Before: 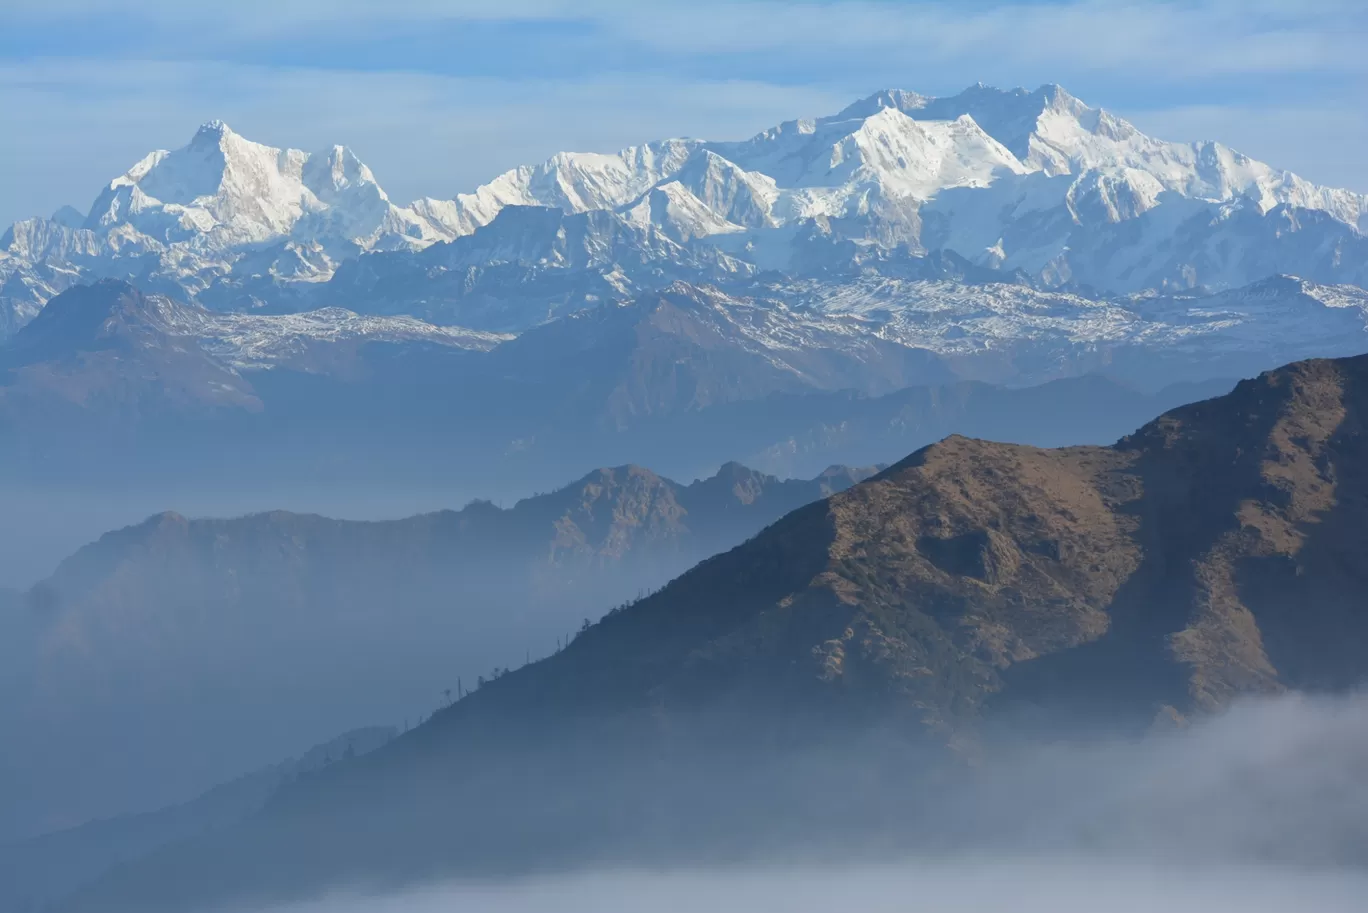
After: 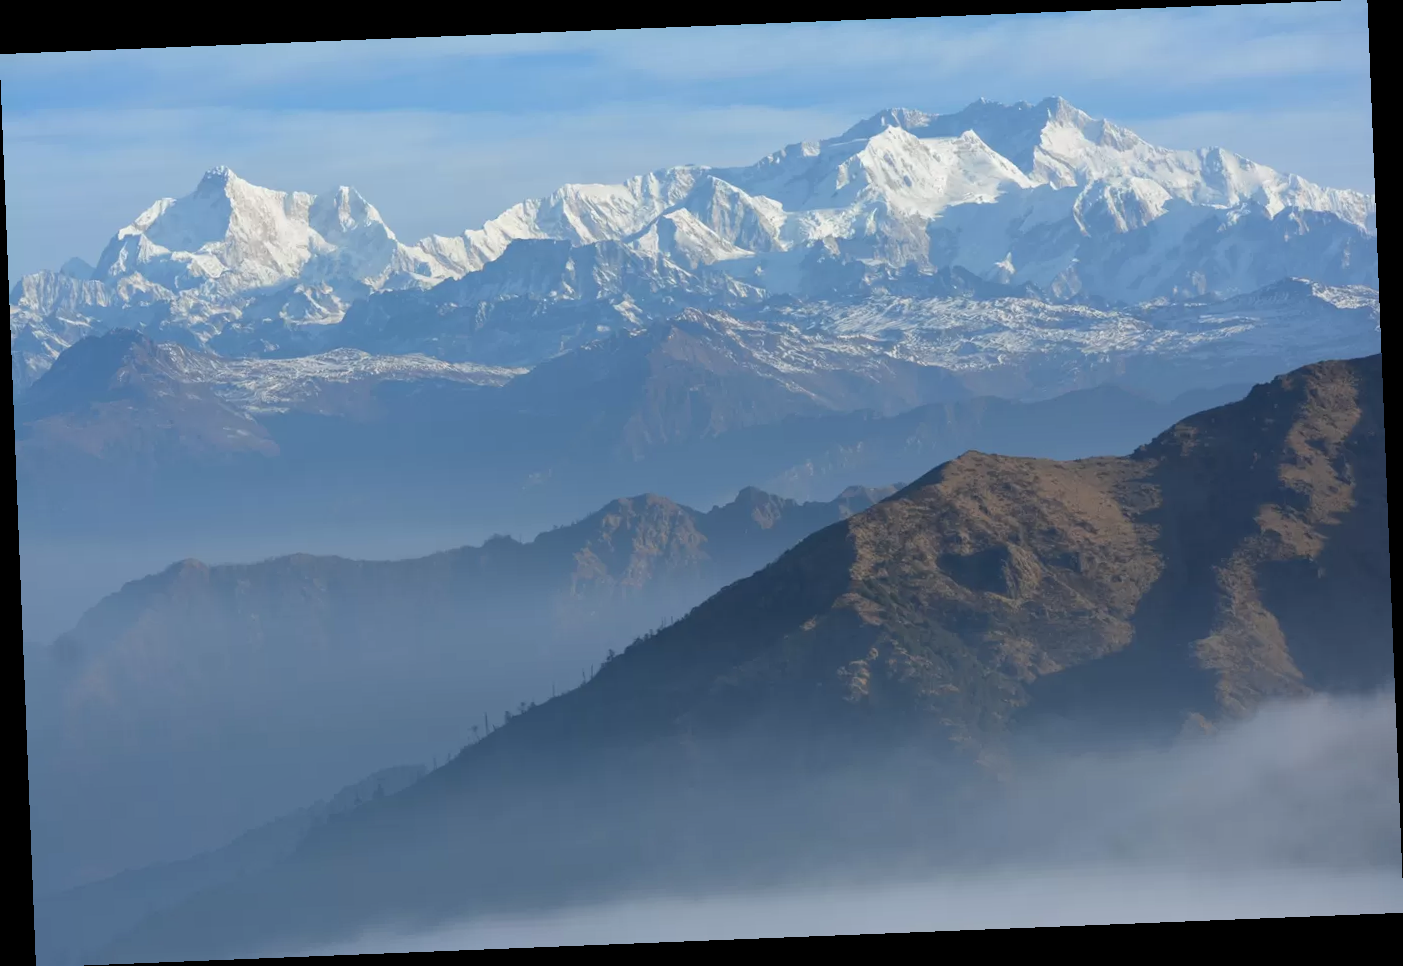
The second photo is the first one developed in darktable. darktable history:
rotate and perspective: rotation -2.29°, automatic cropping off
tone equalizer: on, module defaults
